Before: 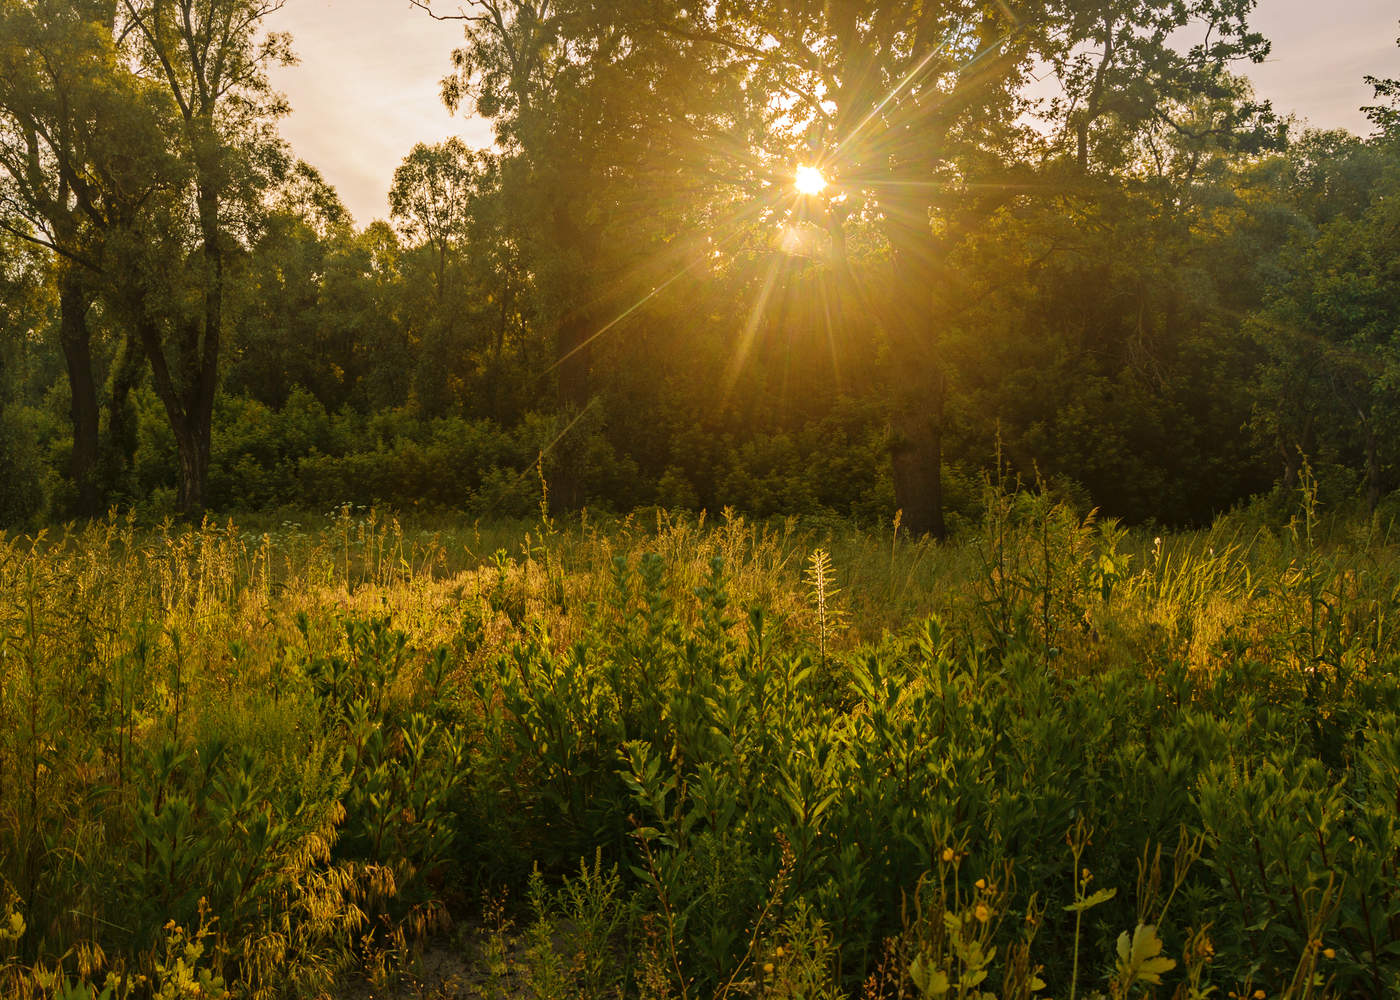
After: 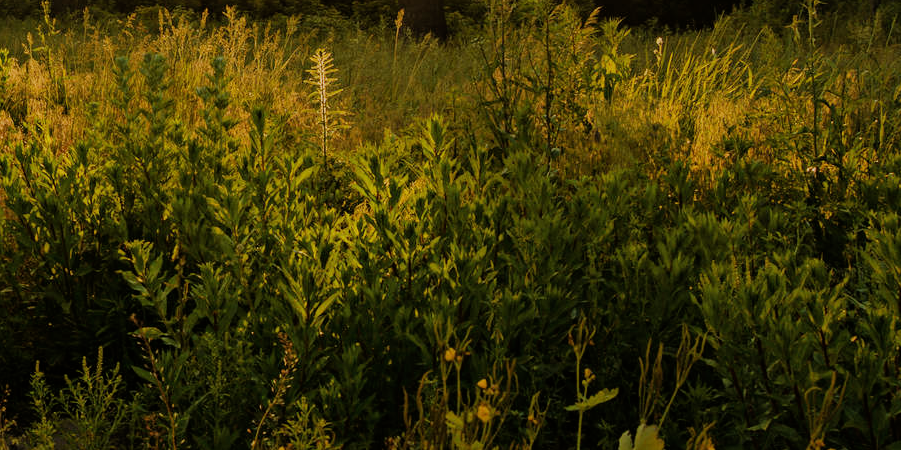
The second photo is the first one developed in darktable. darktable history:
crop and rotate: left 35.594%, top 50.016%, bottom 4.922%
filmic rgb: black relative exposure -7.65 EV, white relative exposure 4.56 EV, hardness 3.61
exposure: compensate highlight preservation false
